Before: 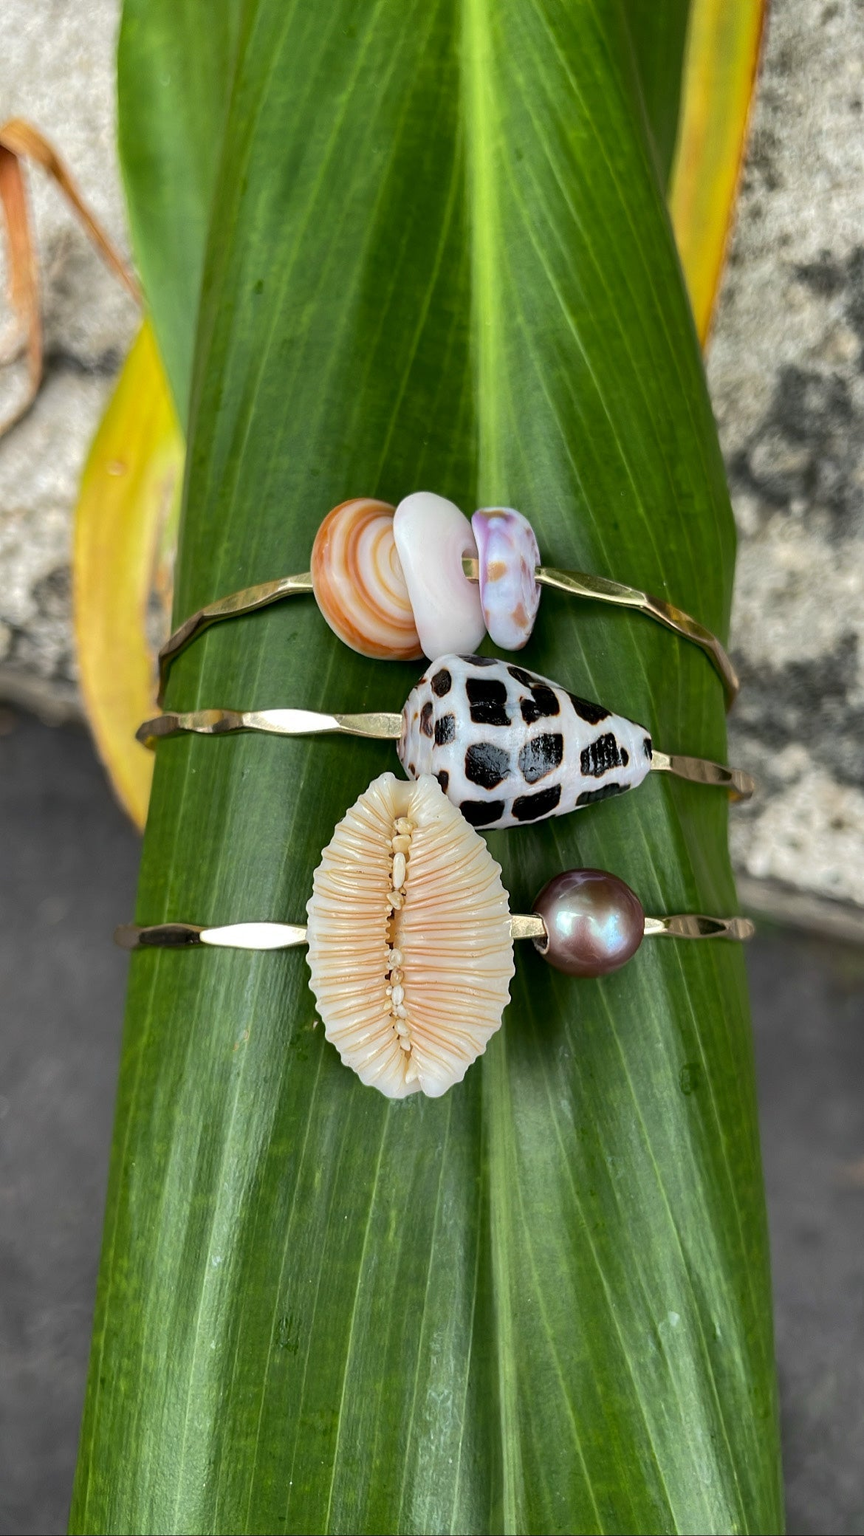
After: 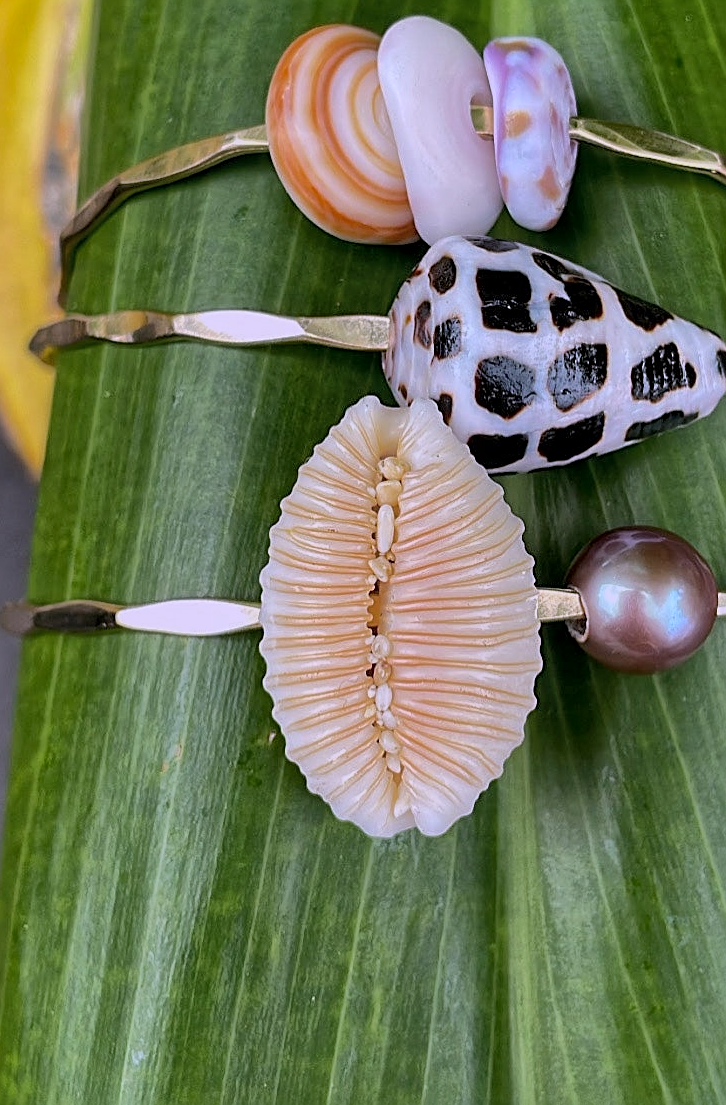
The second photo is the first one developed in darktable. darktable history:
global tonemap: drago (1, 100), detail 1
crop: left 13.312%, top 31.28%, right 24.627%, bottom 15.582%
white balance: red 1.042, blue 1.17
sharpen: on, module defaults
